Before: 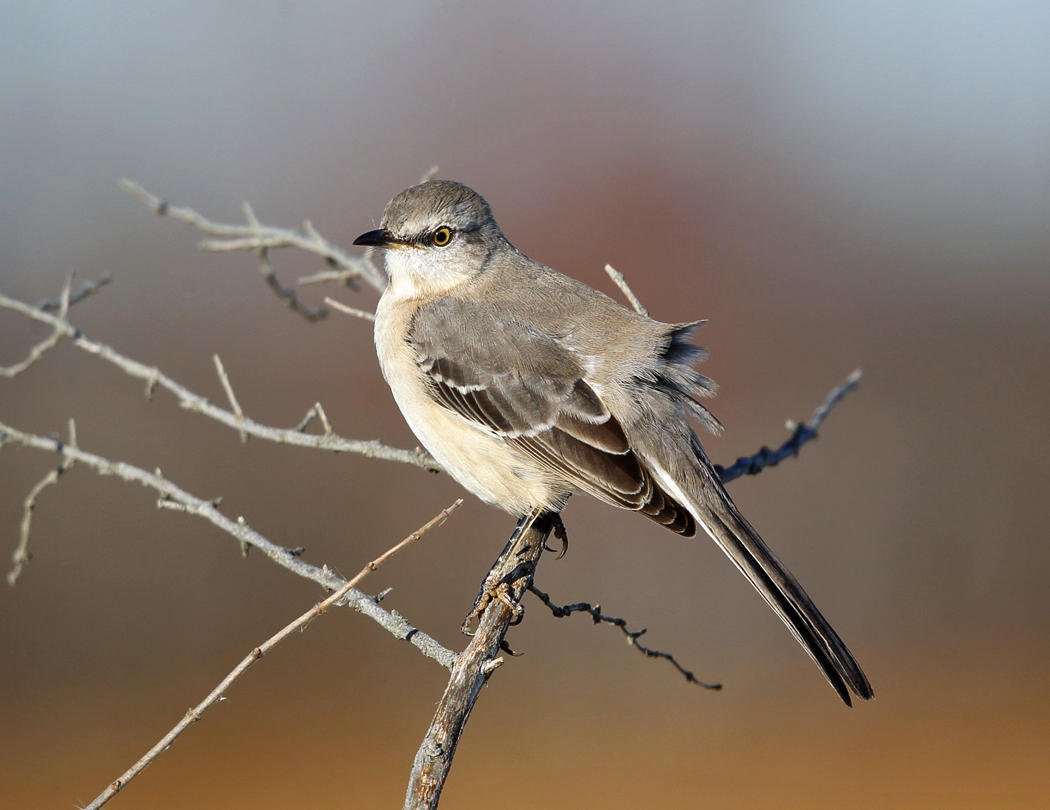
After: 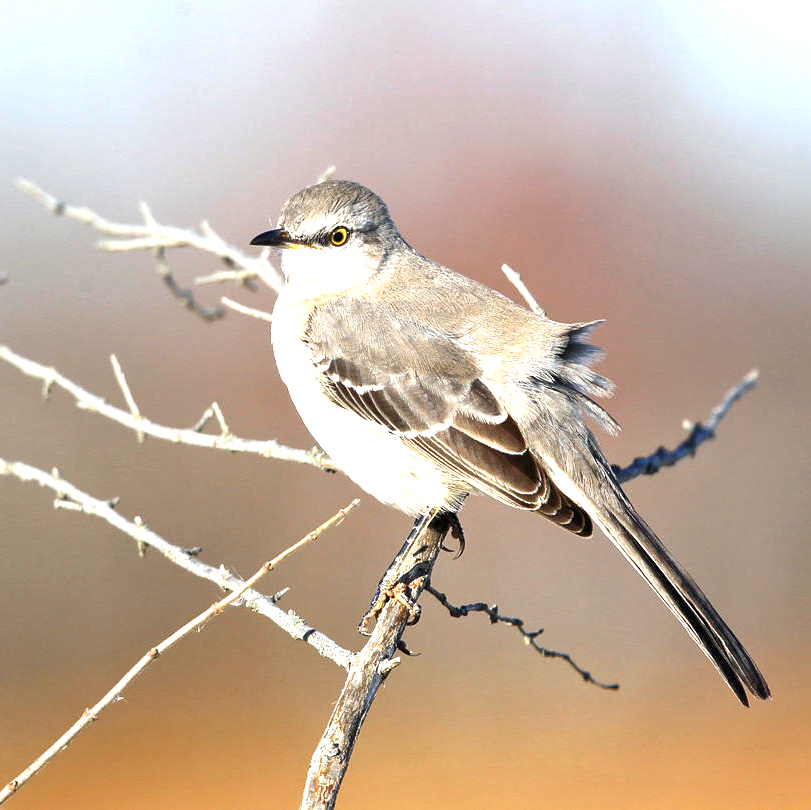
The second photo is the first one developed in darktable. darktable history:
exposure: black level correction 0, exposure 1.369 EV, compensate highlight preservation false
crop: left 9.894%, right 12.831%
